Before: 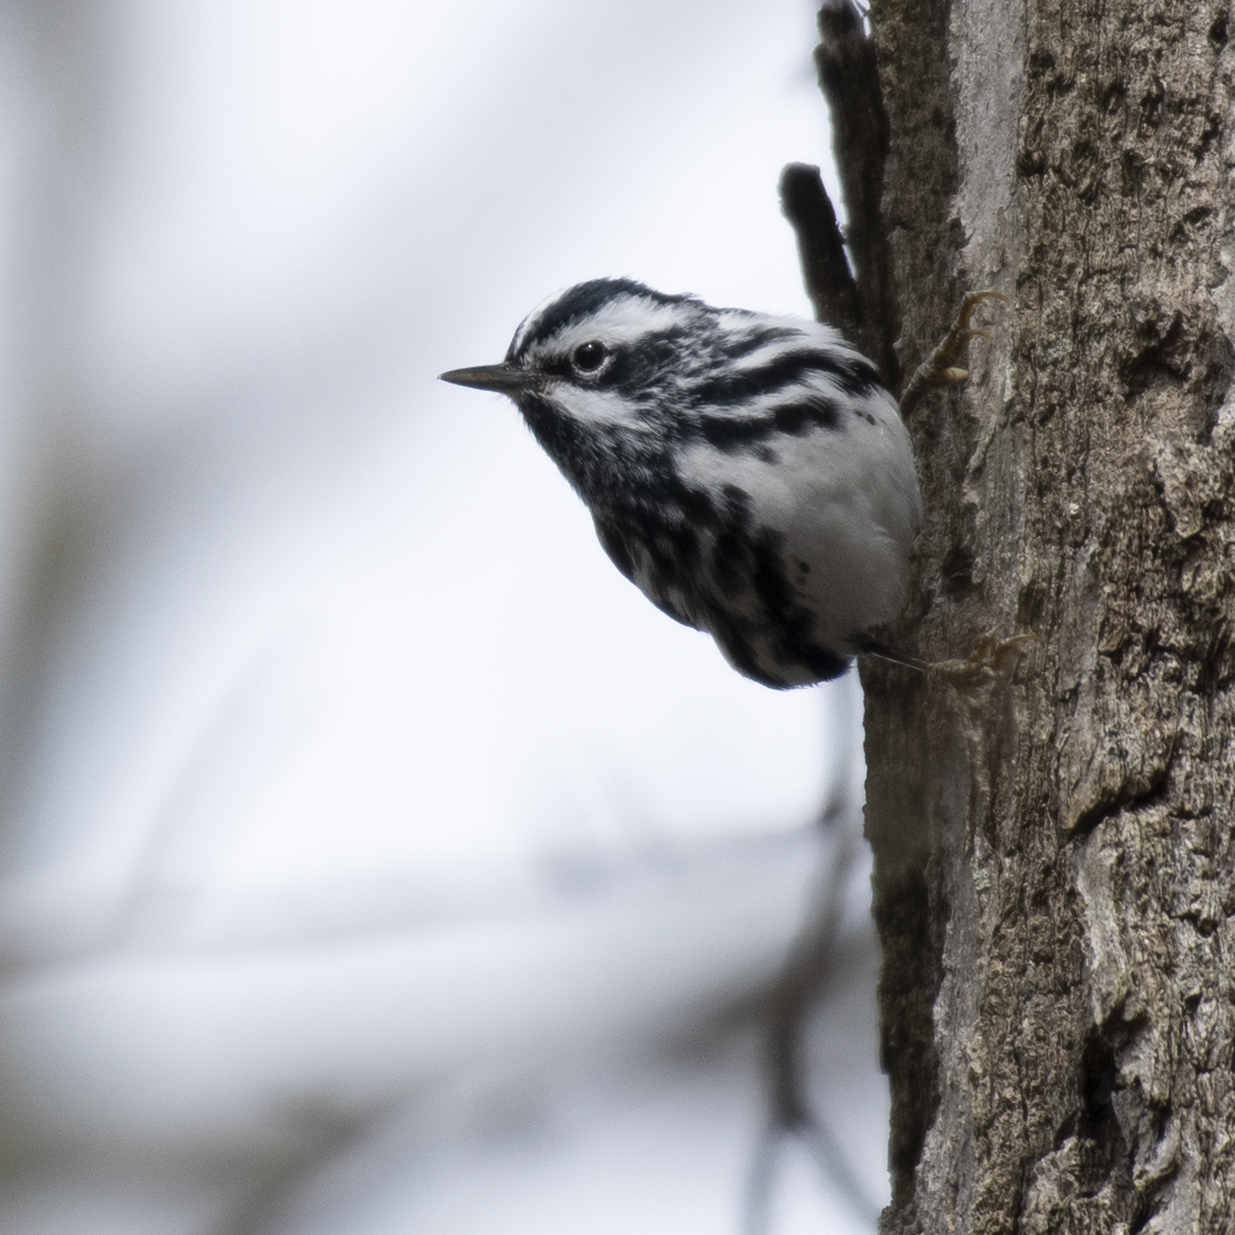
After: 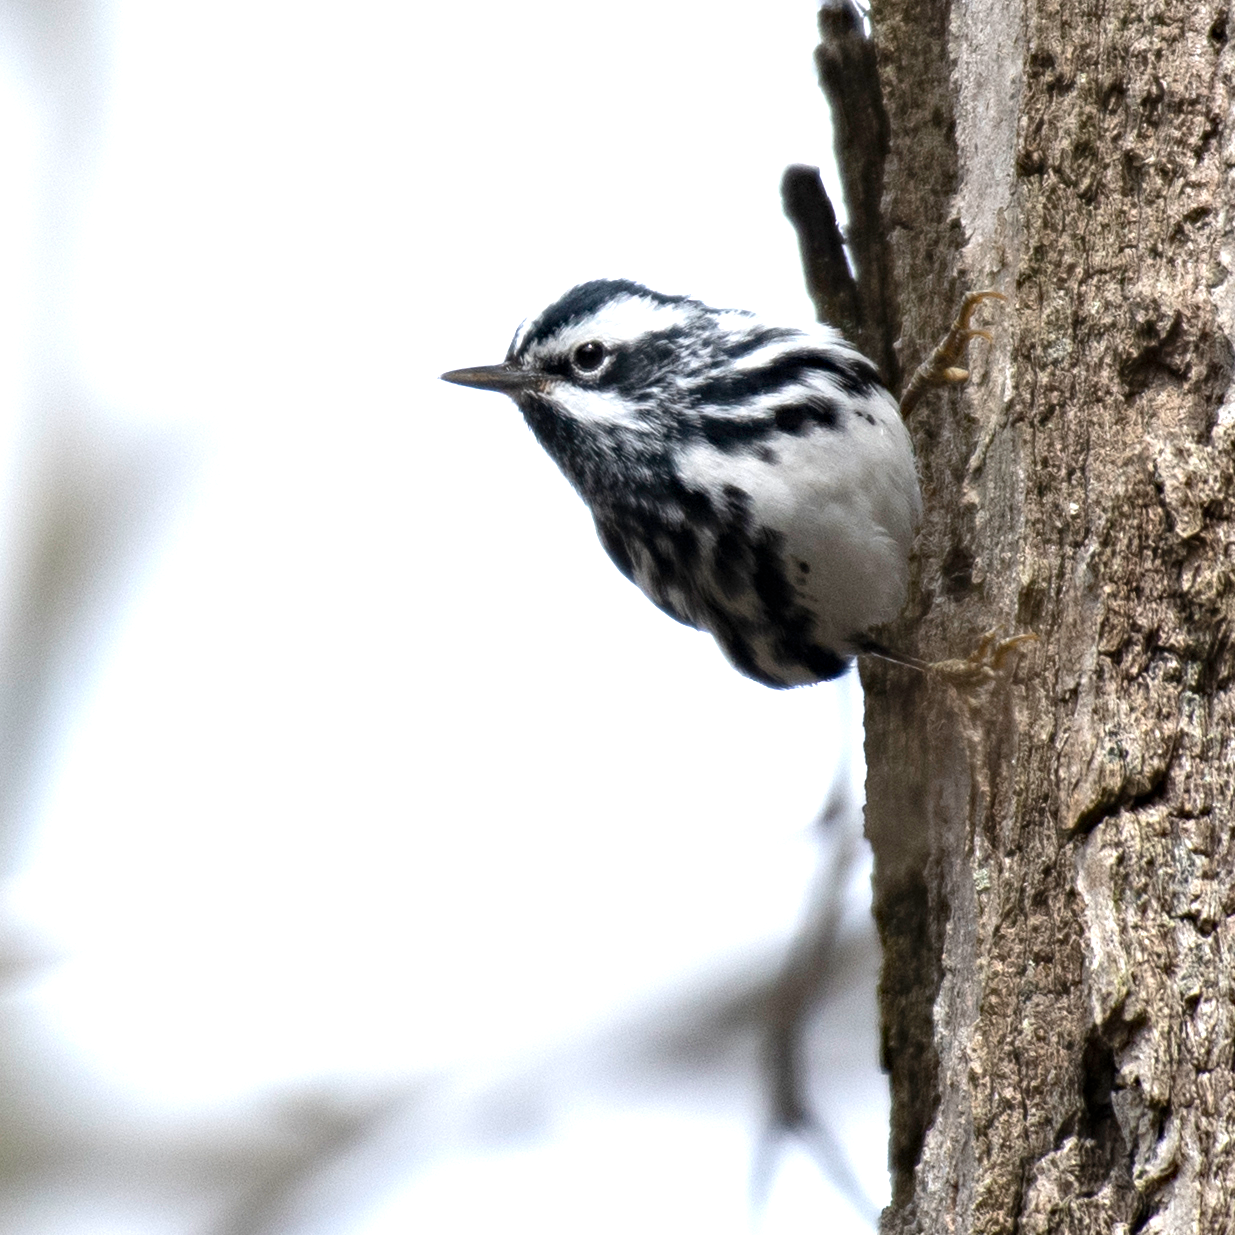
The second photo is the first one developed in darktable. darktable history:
haze removal: compatibility mode true, adaptive false
exposure: black level correction 0, exposure 1.105 EV, compensate highlight preservation false
